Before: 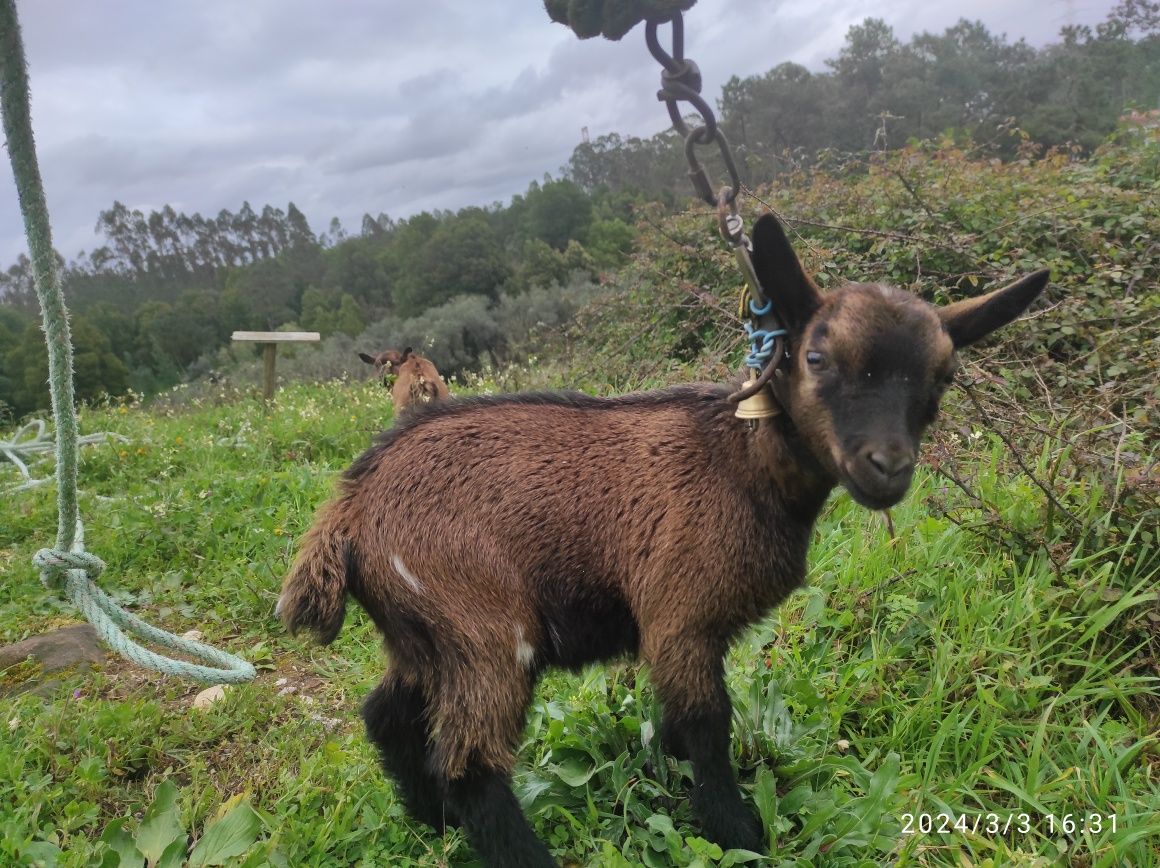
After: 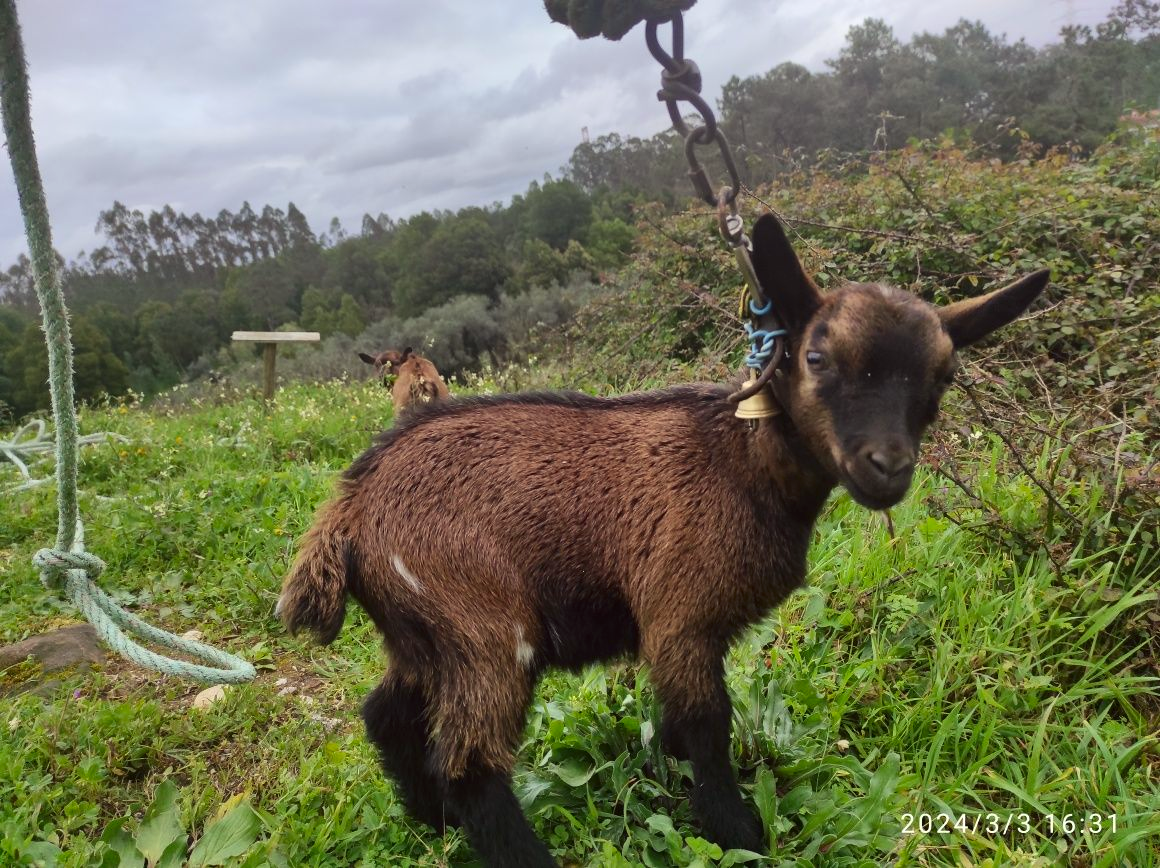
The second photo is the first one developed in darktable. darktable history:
color correction: highlights a* -1.15, highlights b* 4.55, shadows a* 3.63
contrast brightness saturation: contrast 0.151, brightness -0.014, saturation 0.095
